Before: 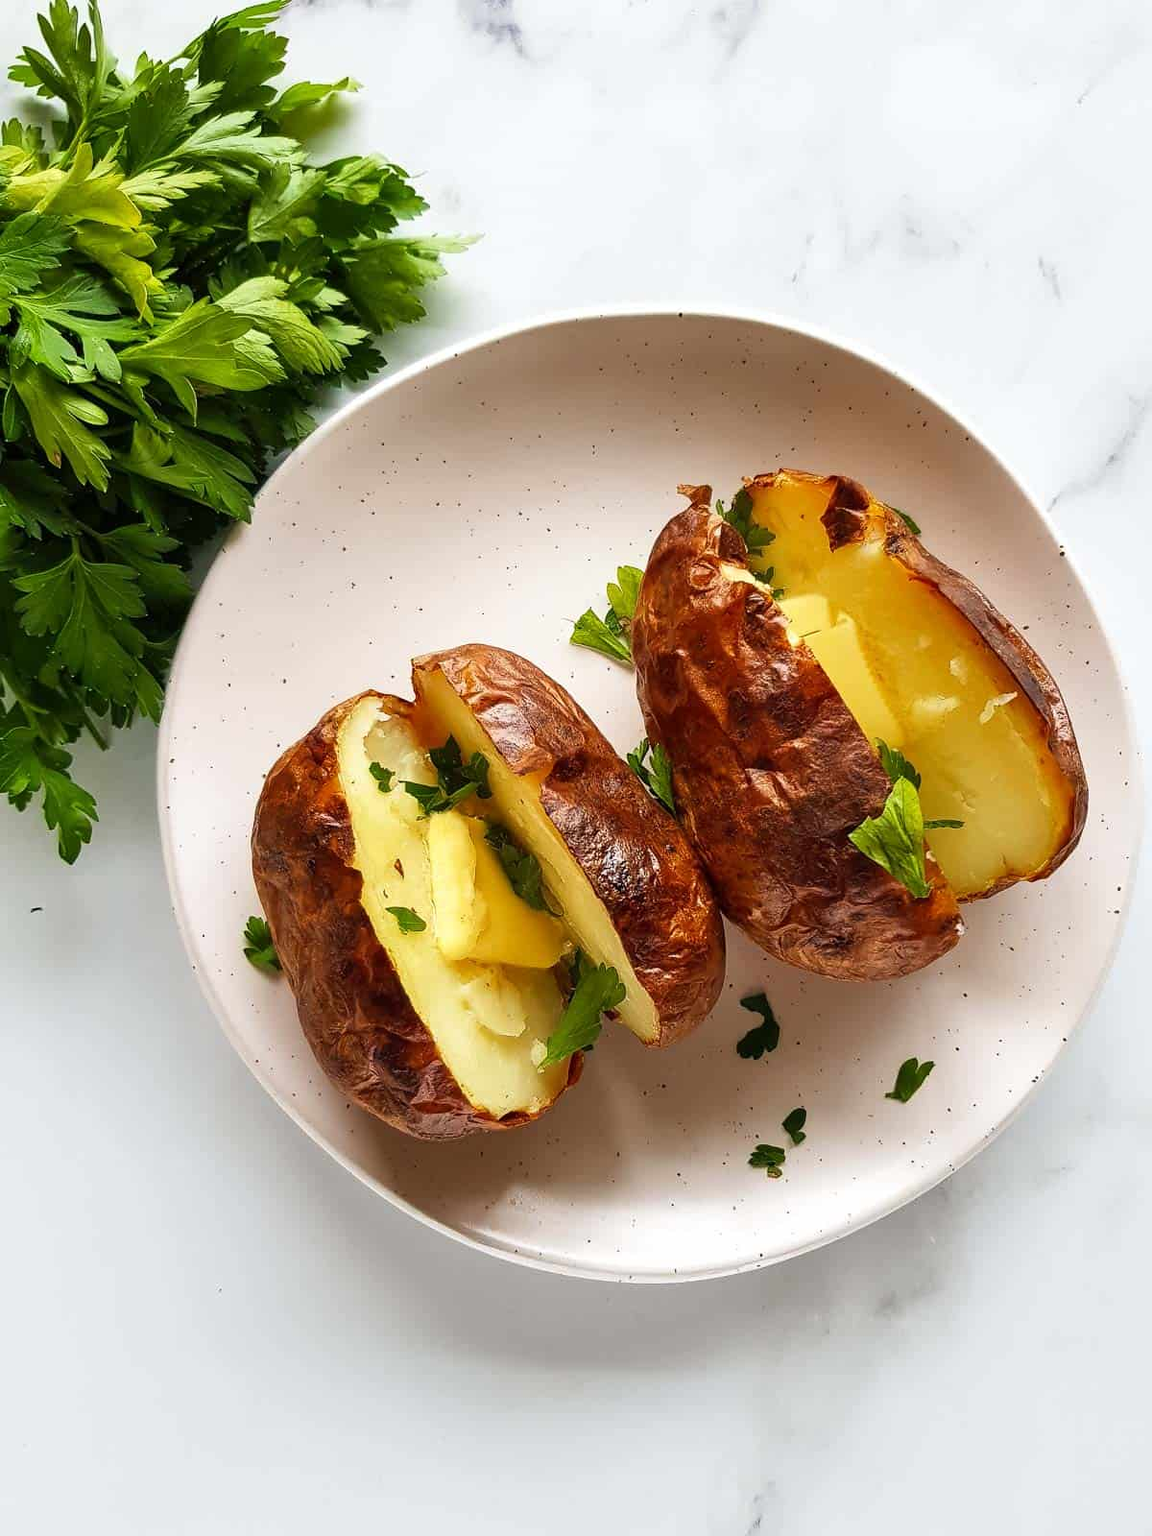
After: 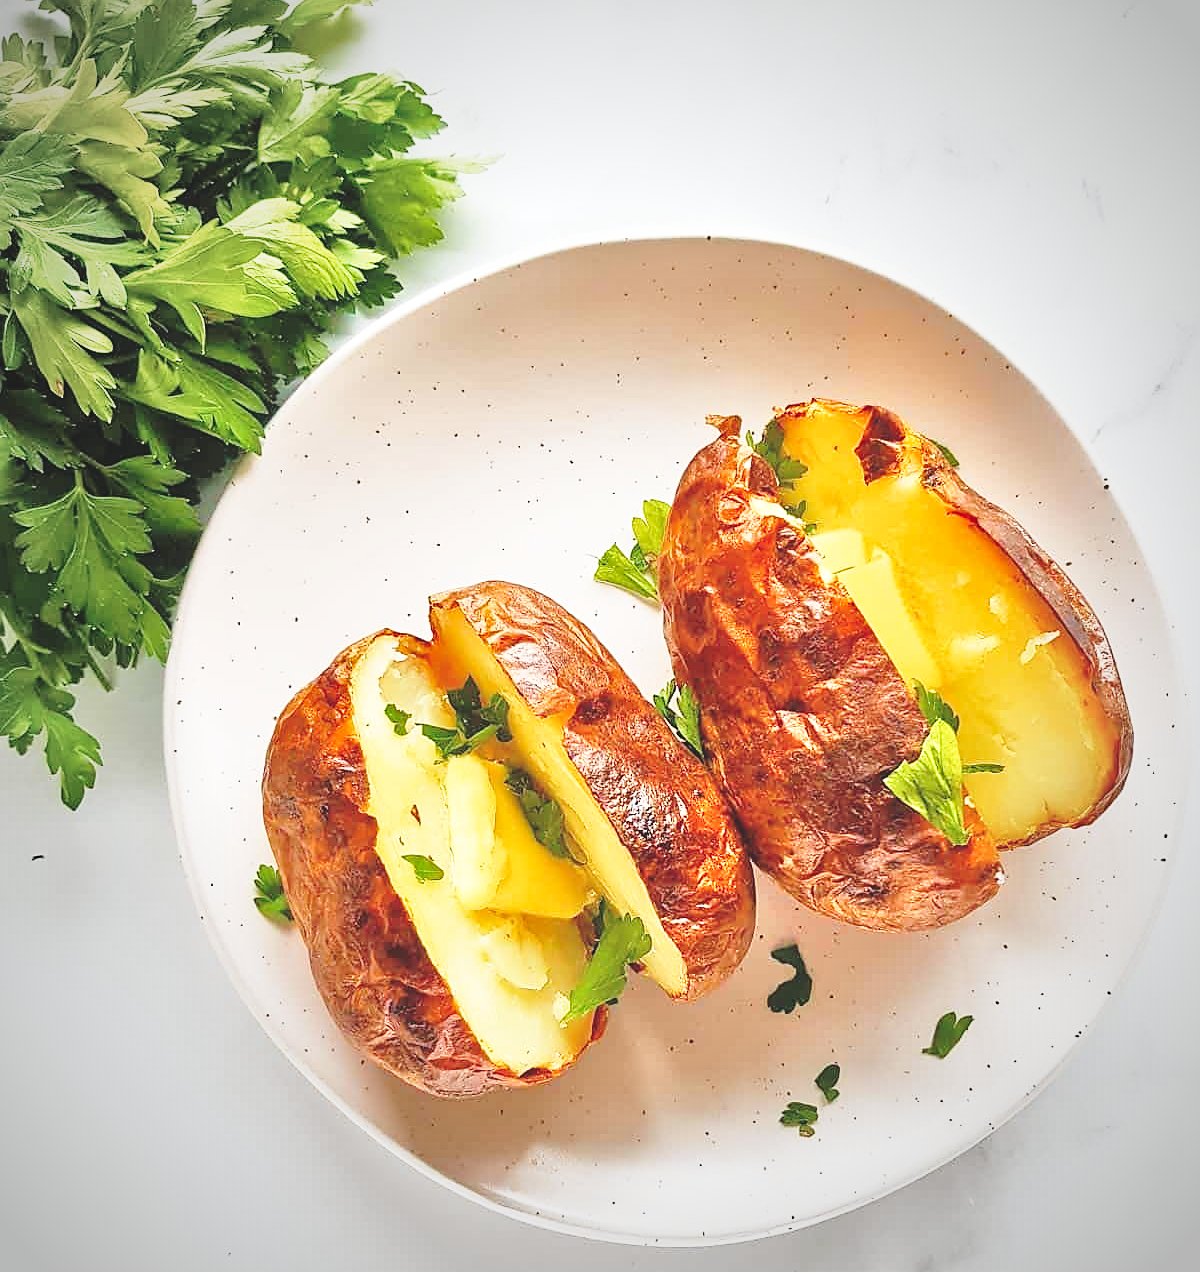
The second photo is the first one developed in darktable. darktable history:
crop and rotate: top 5.654%, bottom 14.821%
sharpen: on, module defaults
exposure: black level correction -0.013, exposure -0.185 EV, compensate highlight preservation false
tone equalizer: -7 EV 0.157 EV, -6 EV 0.57 EV, -5 EV 1.18 EV, -4 EV 1.3 EV, -3 EV 1.18 EV, -2 EV 0.6 EV, -1 EV 0.146 EV, mask exposure compensation -0.5 EV
vignetting: fall-off start 67.79%, fall-off radius 68.29%, automatic ratio true
base curve: curves: ch0 [(0, 0) (0.036, 0.037) (0.121, 0.228) (0.46, 0.76) (0.859, 0.983) (1, 1)], preserve colors none
